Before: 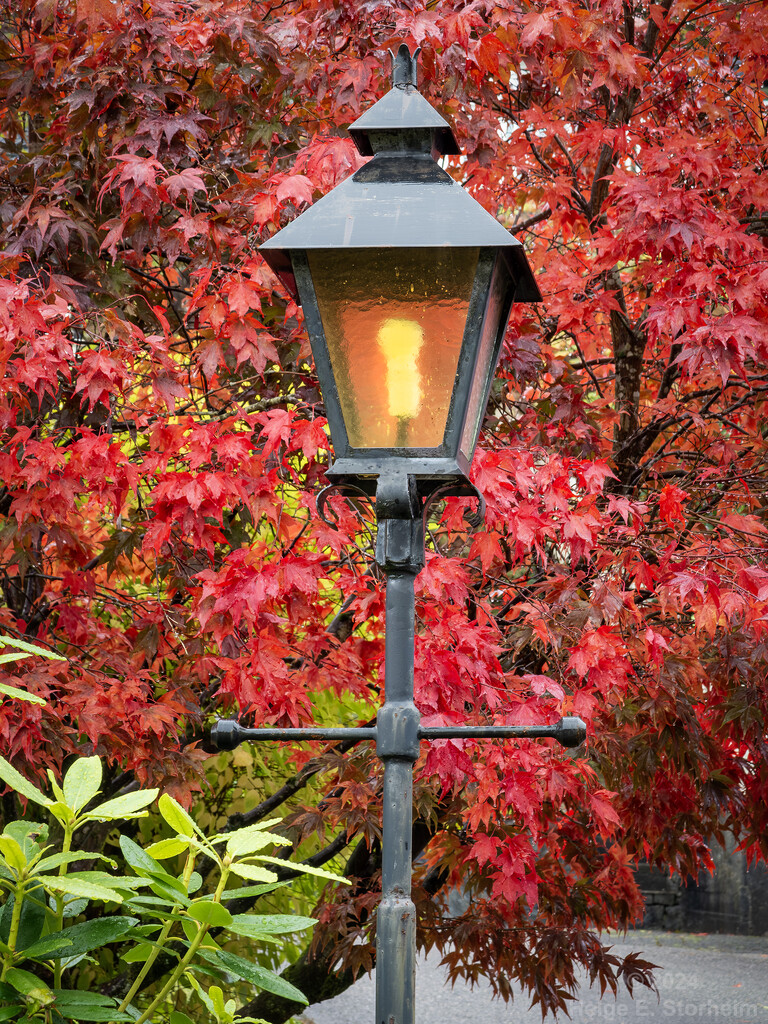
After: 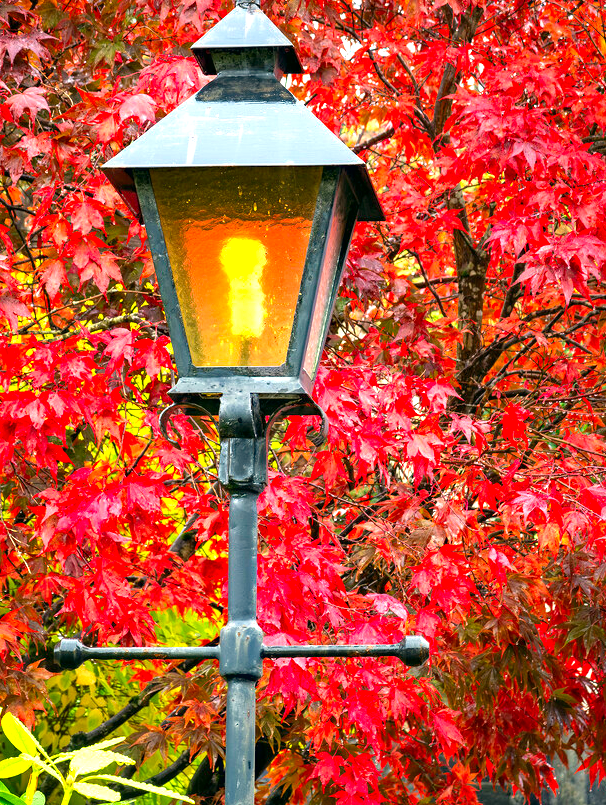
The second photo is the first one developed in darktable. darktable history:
shadows and highlights: soften with gaussian
contrast brightness saturation: saturation 0.182
color correction: highlights a* -0.381, highlights b* 9.28, shadows a* -9.25, shadows b* 0.75
haze removal: compatibility mode true, adaptive false
crop and rotate: left 20.552%, top 7.924%, right 0.456%, bottom 13.388%
exposure: exposure 0.991 EV, compensate highlight preservation false
